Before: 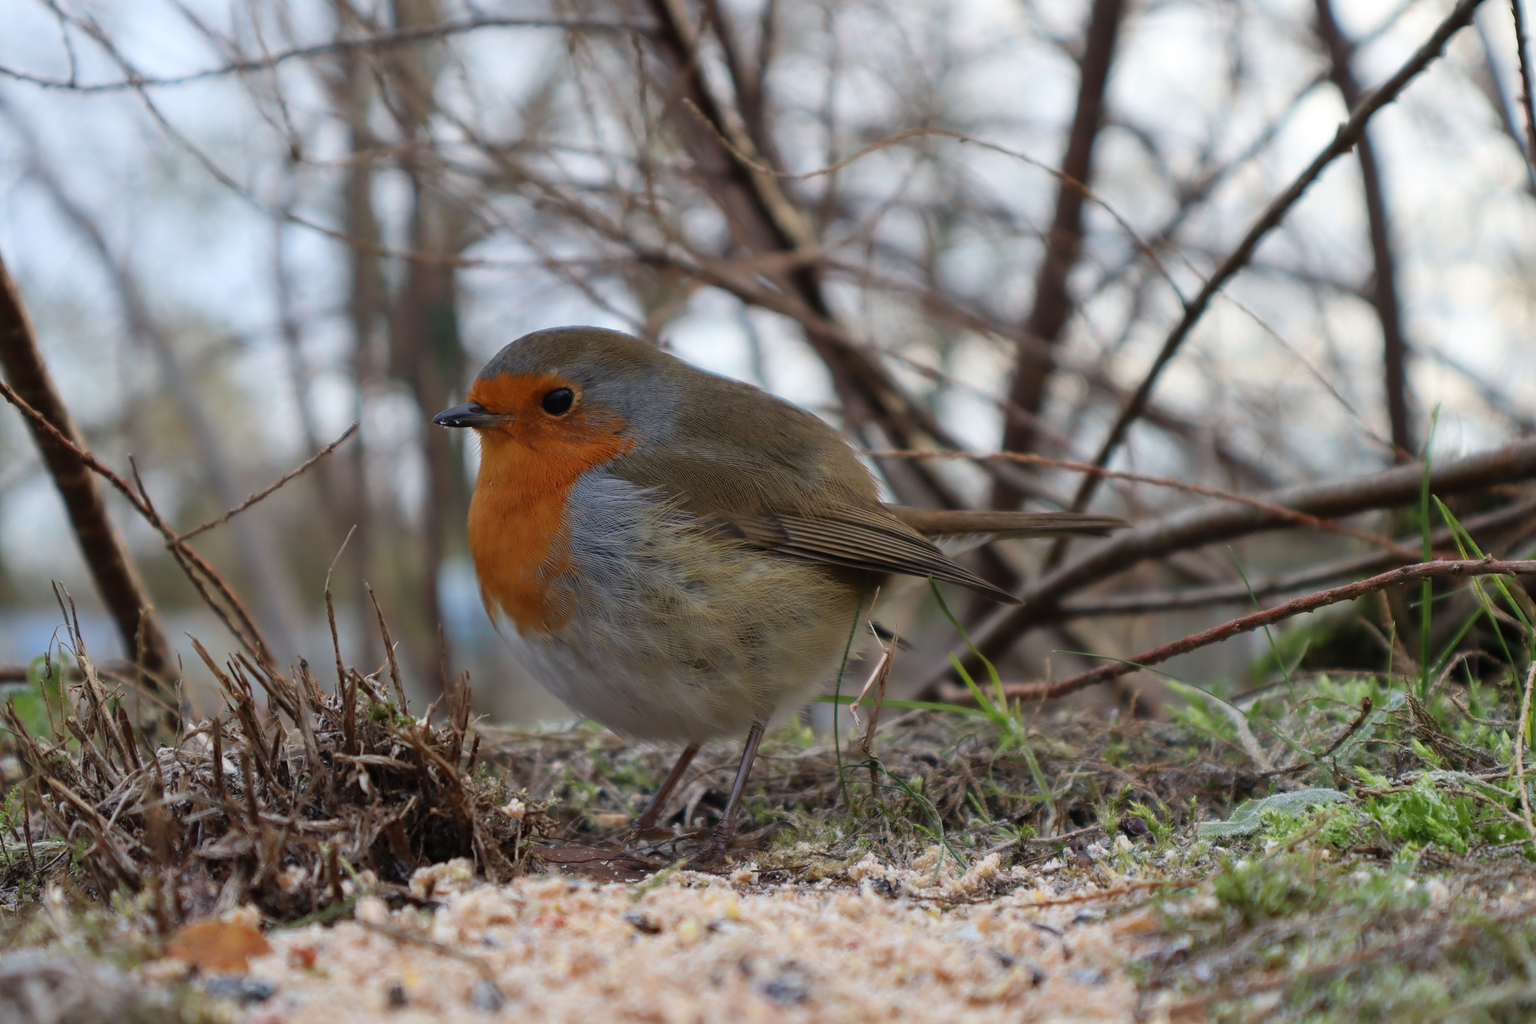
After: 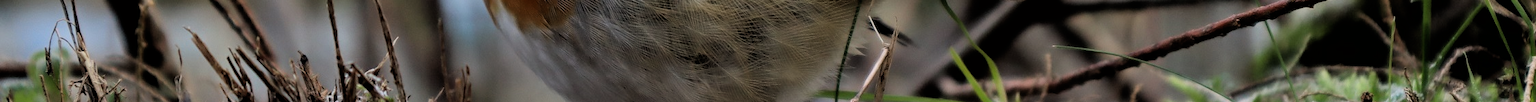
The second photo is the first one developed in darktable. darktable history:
crop and rotate: top 59.084%, bottom 30.916%
contrast equalizer: octaves 7, y [[0.515 ×6], [0.507 ×6], [0.425 ×6], [0 ×6], [0 ×6]]
filmic rgb: black relative exposure -4 EV, white relative exposure 3 EV, hardness 3.02, contrast 1.4
